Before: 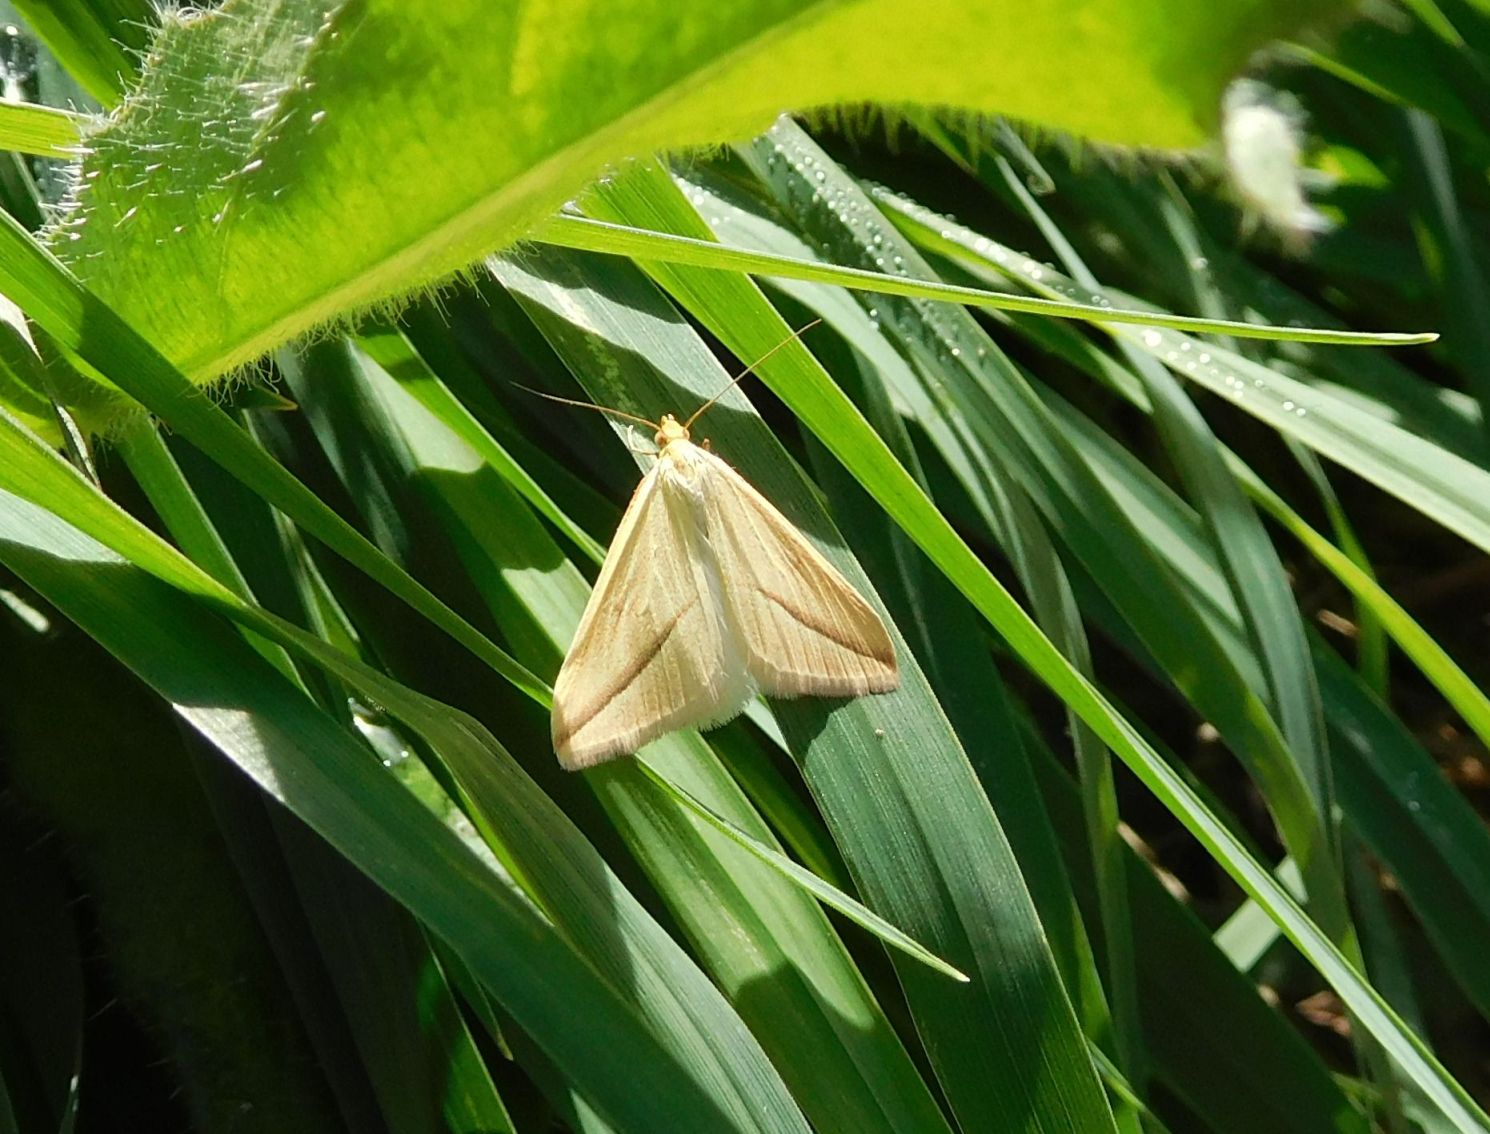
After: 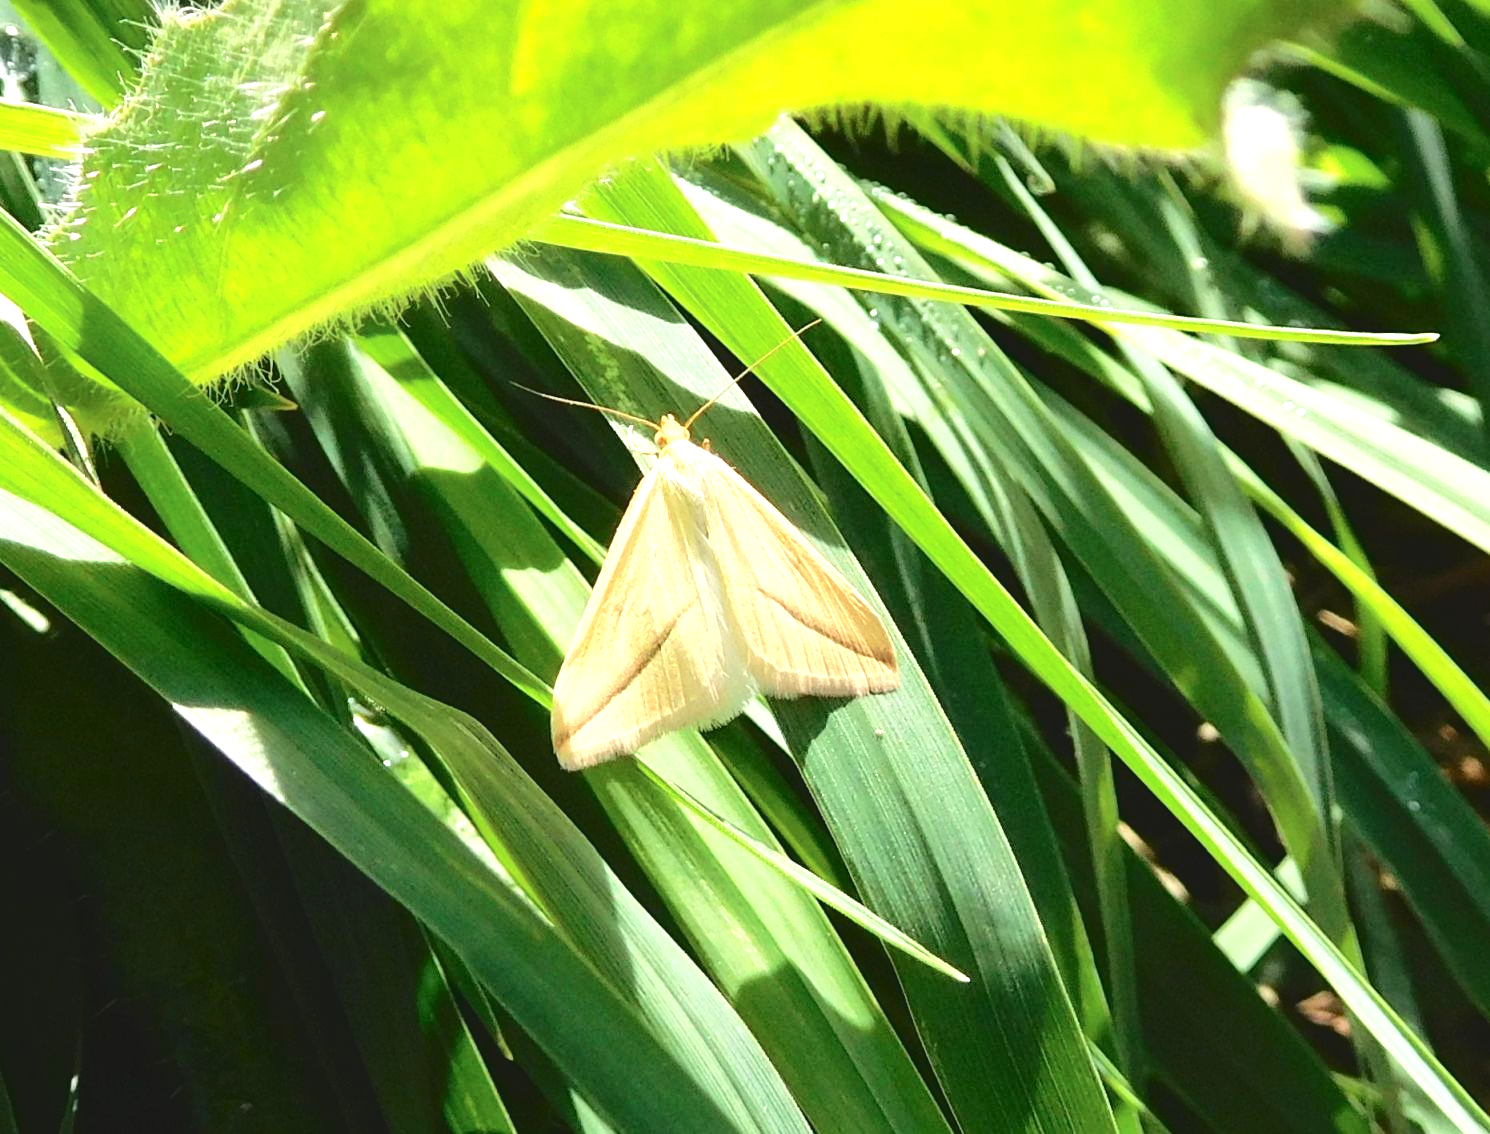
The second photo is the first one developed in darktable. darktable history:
exposure: black level correction 0, exposure 0.947 EV, compensate highlight preservation false
tone curve: curves: ch0 [(0, 0) (0.003, 0.074) (0.011, 0.079) (0.025, 0.083) (0.044, 0.095) (0.069, 0.097) (0.1, 0.11) (0.136, 0.131) (0.177, 0.159) (0.224, 0.209) (0.277, 0.279) (0.335, 0.367) (0.399, 0.455) (0.468, 0.538) (0.543, 0.621) (0.623, 0.699) (0.709, 0.782) (0.801, 0.848) (0.898, 0.924) (1, 1)], color space Lab, independent channels, preserve colors none
